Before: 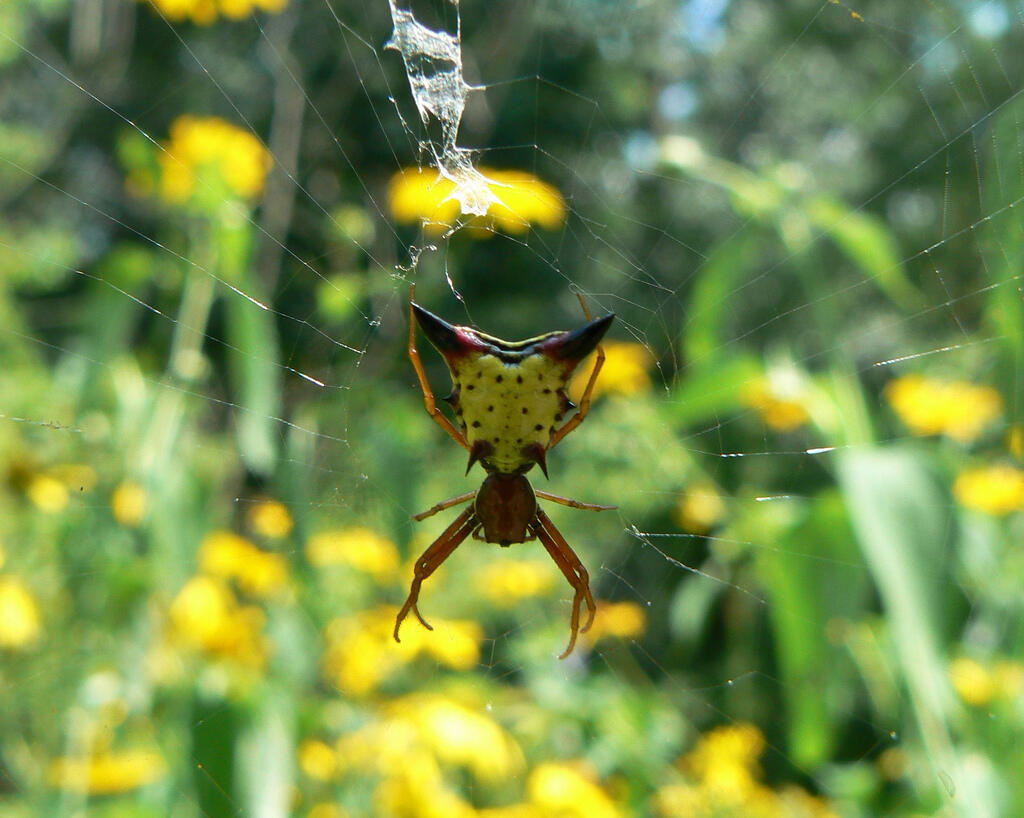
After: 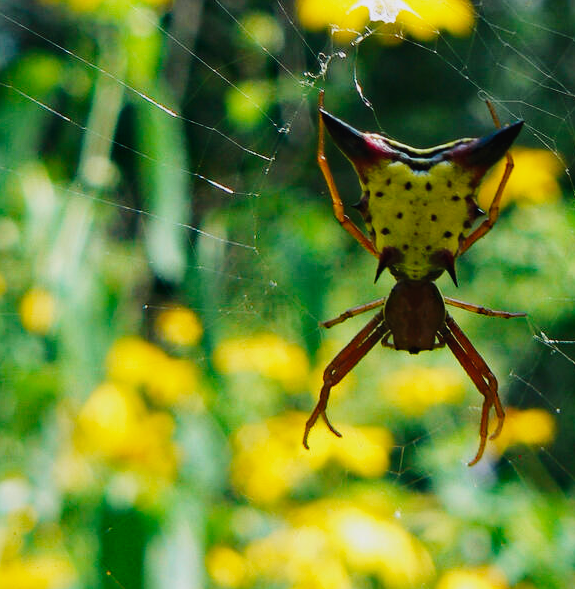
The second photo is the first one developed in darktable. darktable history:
haze removal: strength 0.394, distance 0.217, compatibility mode true, adaptive false
crop: left 8.891%, top 23.641%, right 34.956%, bottom 4.309%
tone curve: curves: ch0 [(0, 0.019) (0.204, 0.162) (0.491, 0.519) (0.748, 0.765) (1, 0.919)]; ch1 [(0, 0) (0.179, 0.173) (0.322, 0.32) (0.442, 0.447) (0.496, 0.504) (0.566, 0.585) (0.761, 0.803) (1, 1)]; ch2 [(0, 0) (0.434, 0.447) (0.483, 0.487) (0.555, 0.563) (0.697, 0.68) (1, 1)], preserve colors none
base curve: preserve colors none
